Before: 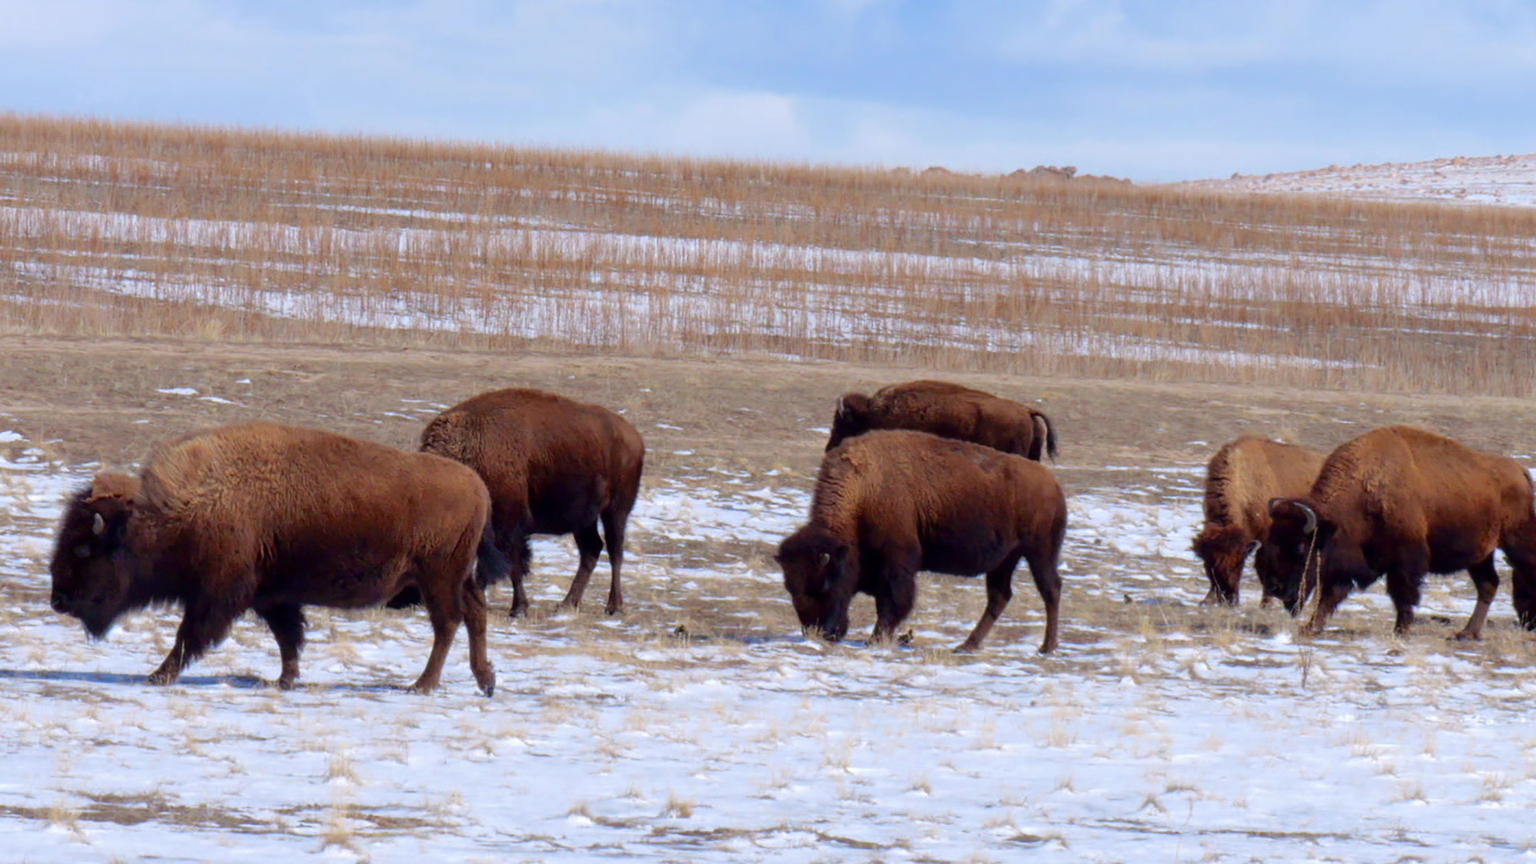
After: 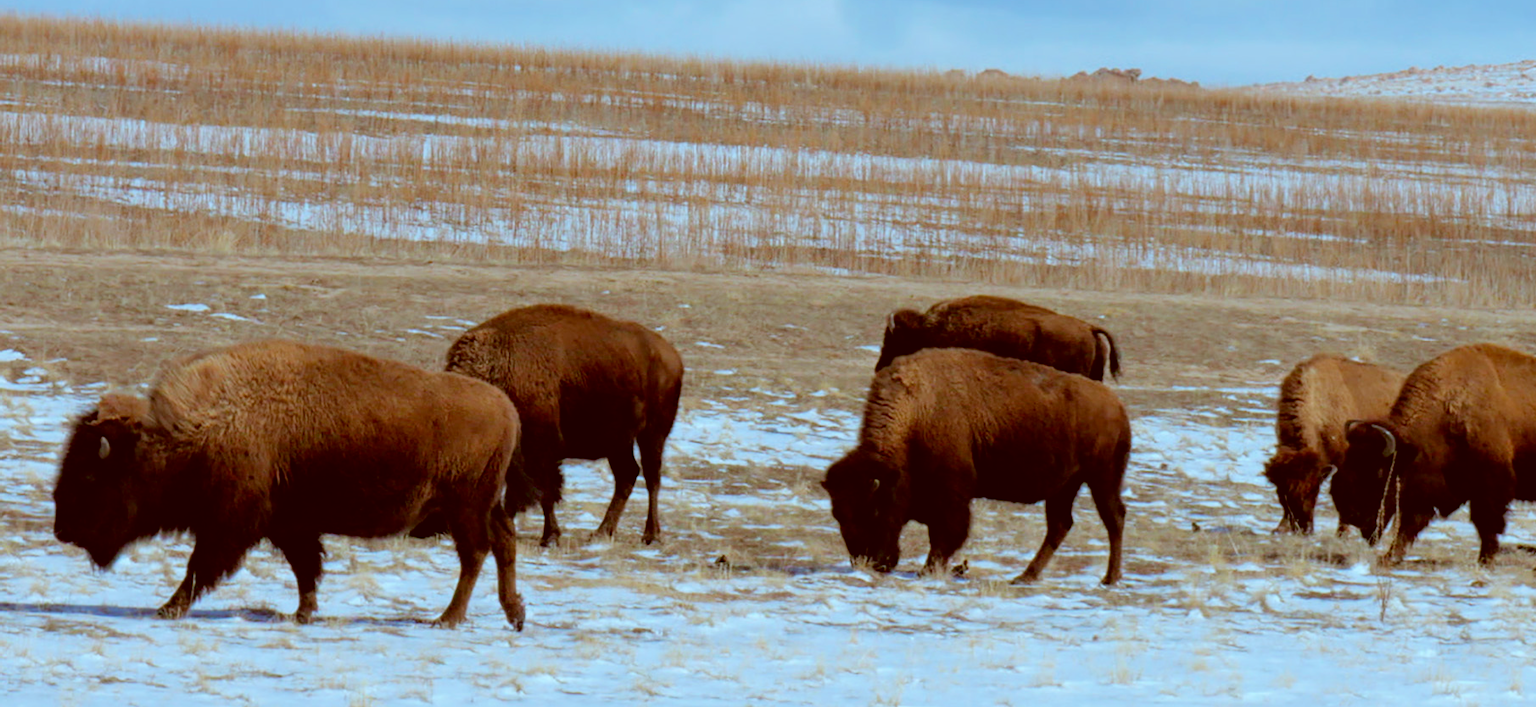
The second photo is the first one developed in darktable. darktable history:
crop and rotate: angle 0.025°, top 11.741%, right 5.597%, bottom 10.928%
filmic rgb: middle gray luminance 9.24%, black relative exposure -10.64 EV, white relative exposure 3.43 EV, target black luminance 0%, hardness 5.95, latitude 59.68%, contrast 1.087, highlights saturation mix 4.9%, shadows ↔ highlights balance 29.4%
color correction: highlights a* -14.85, highlights b* -16.52, shadows a* 10.26, shadows b* 30.1
tone equalizer: edges refinement/feathering 500, mask exposure compensation -1.57 EV, preserve details no
haze removal: compatibility mode true, adaptive false
